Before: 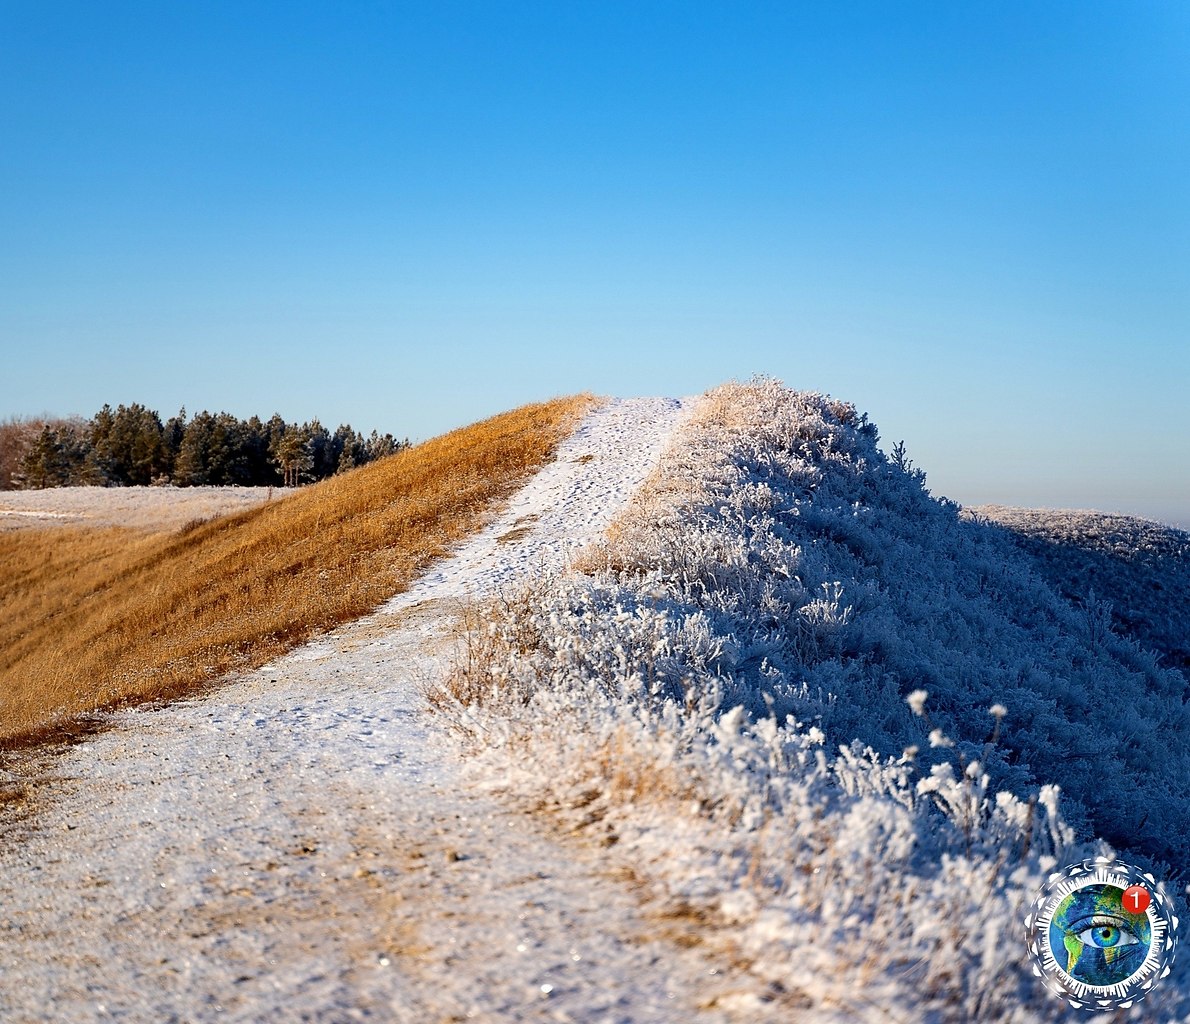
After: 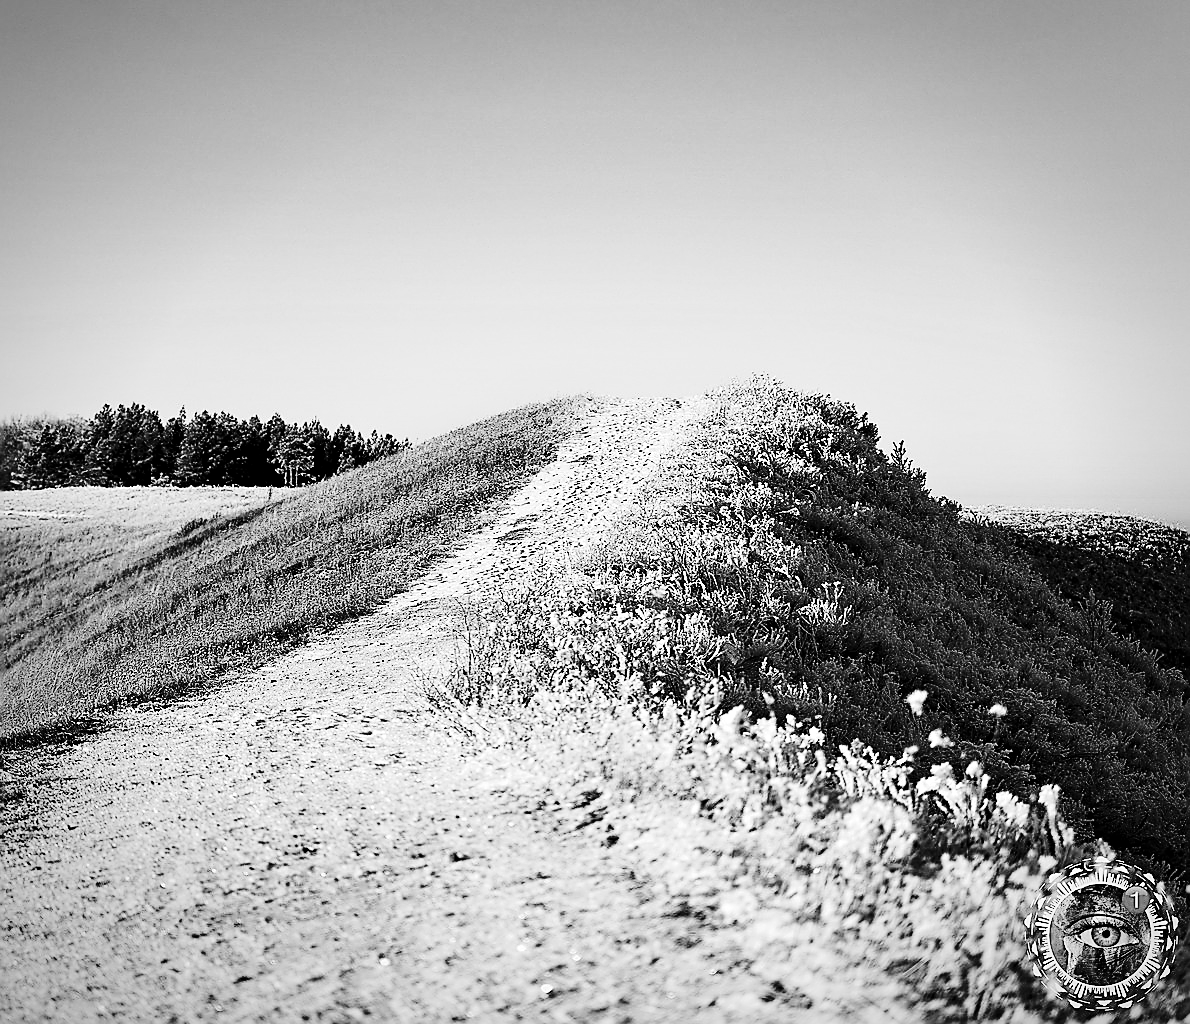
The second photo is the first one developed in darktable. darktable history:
contrast equalizer: y [[0.524, 0.538, 0.547, 0.548, 0.538, 0.524], [0.5 ×6], [0.5 ×6], [0 ×6], [0 ×6]]
sharpen: radius 1.4, amount 1.25, threshold 0.7
monochrome: on, module defaults
color correction: highlights a* 10.12, highlights b* 39.04, shadows a* 14.62, shadows b* 3.37
vignetting: fall-off radius 70%, automatic ratio true
tone curve: curves: ch0 [(0, 0) (0.179, 0.073) (0.265, 0.147) (0.463, 0.553) (0.51, 0.635) (0.716, 0.863) (1, 0.997)], color space Lab, linked channels, preserve colors none
